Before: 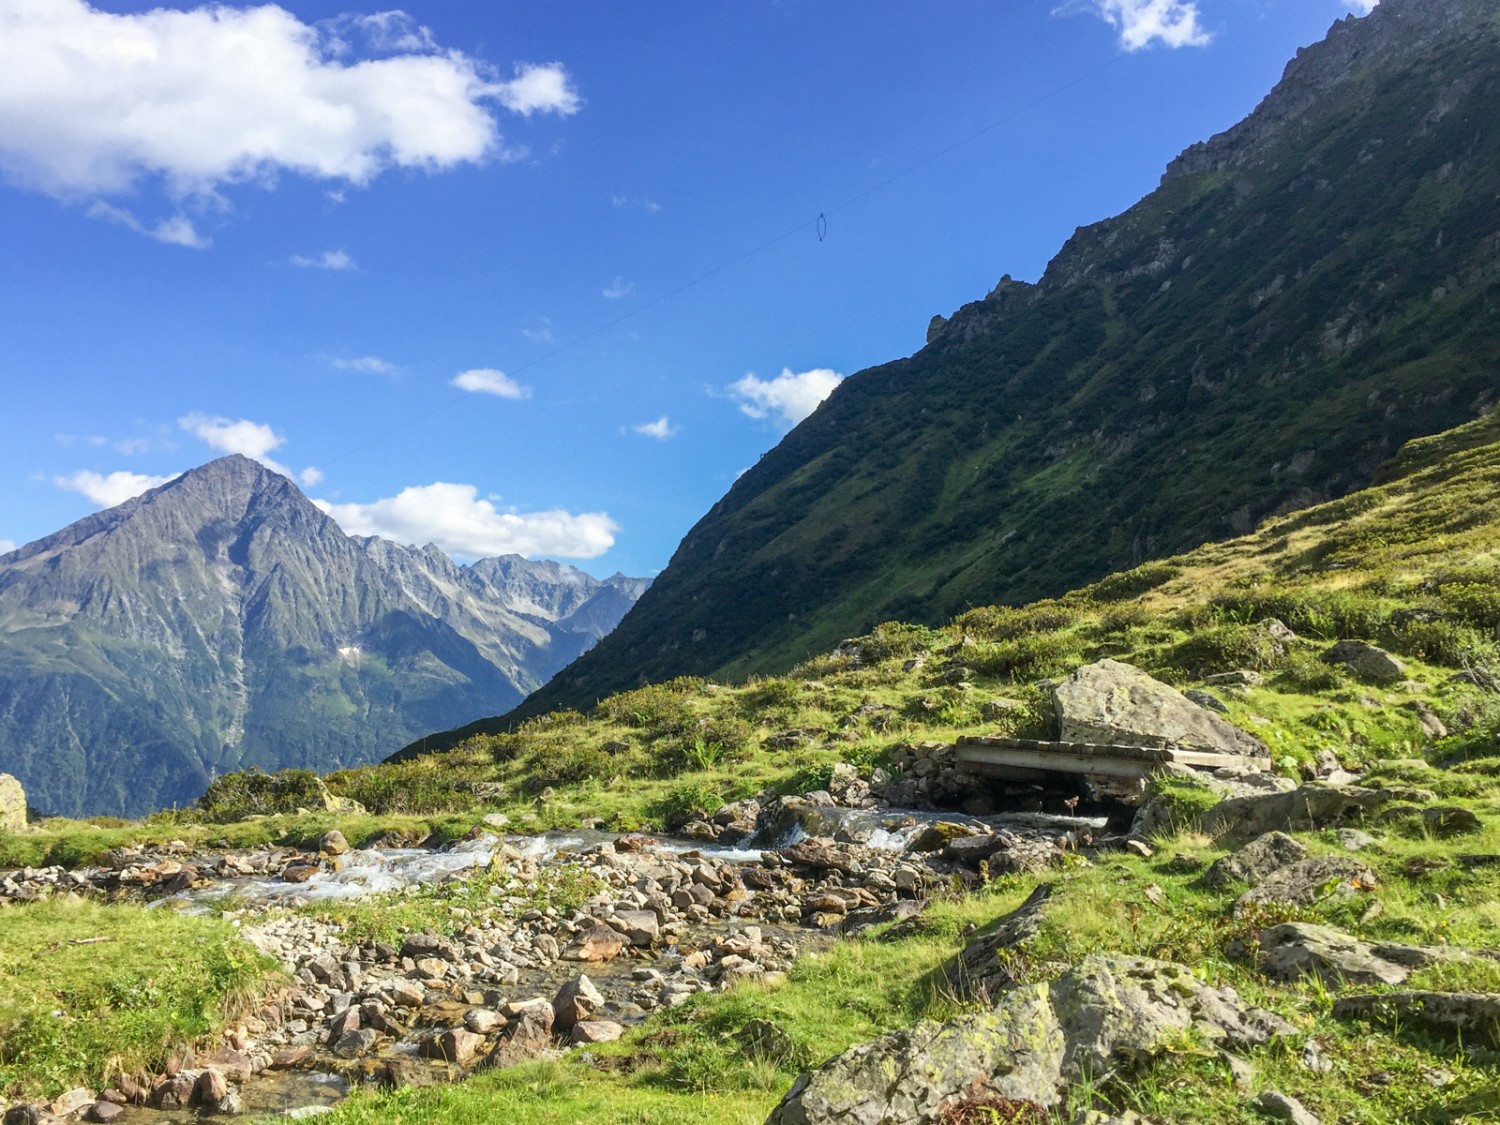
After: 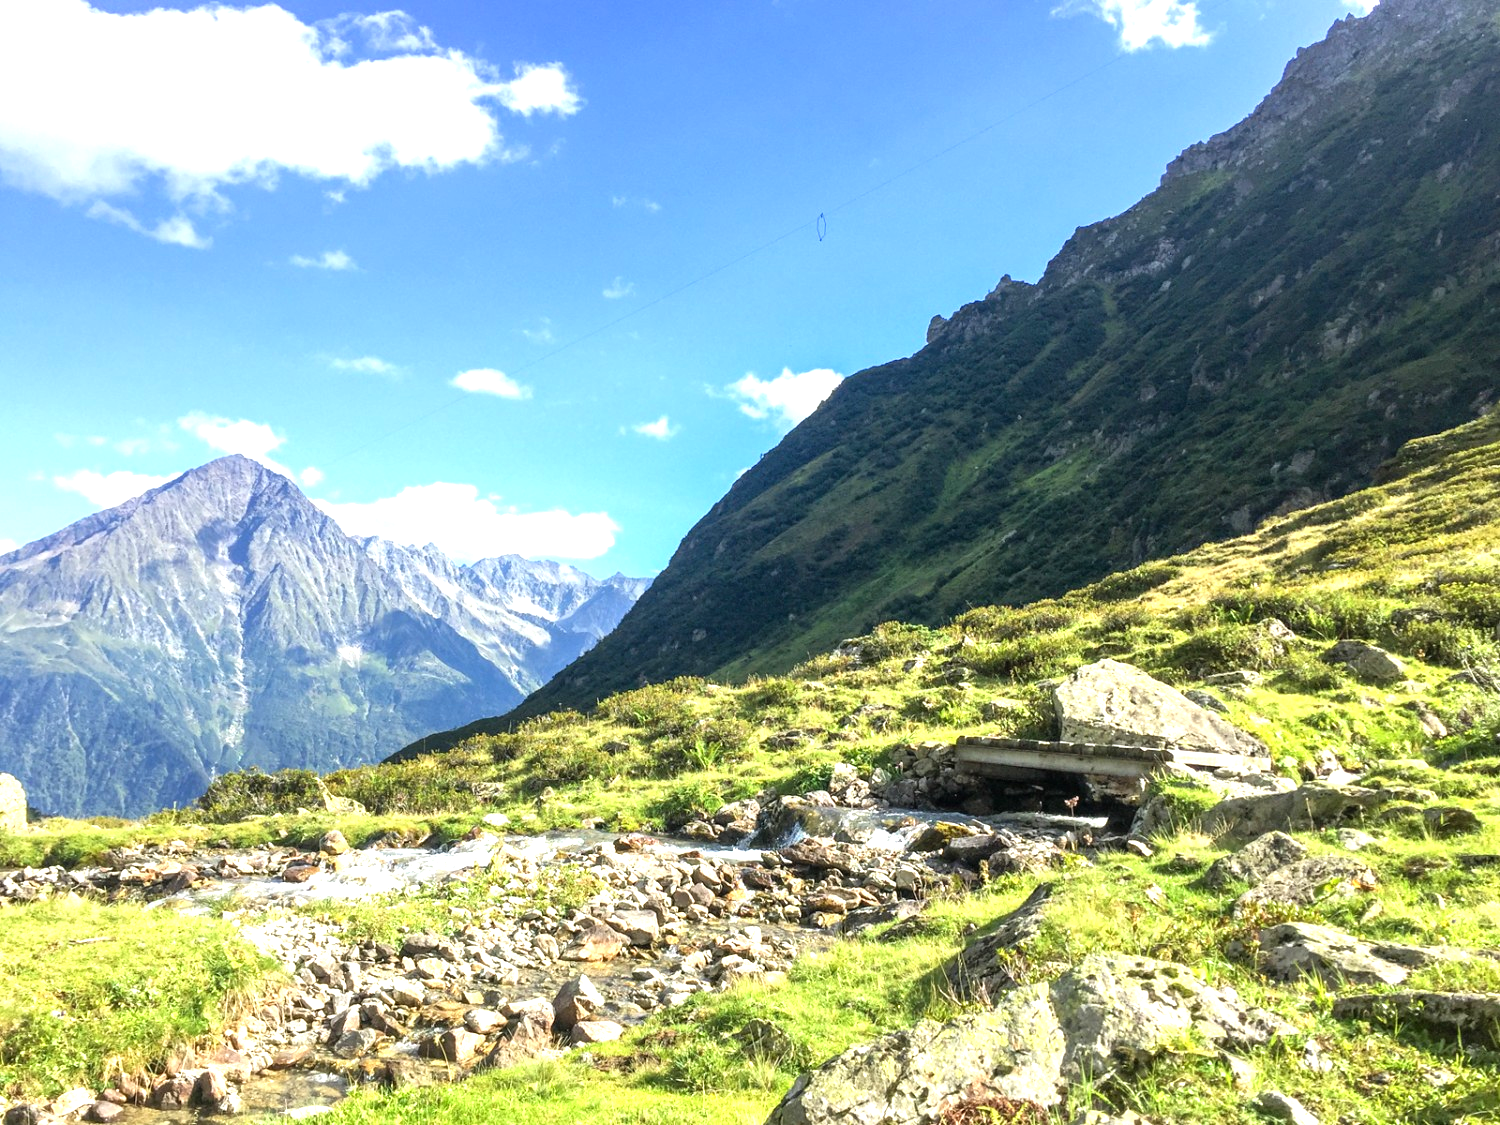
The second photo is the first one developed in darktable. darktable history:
exposure: exposure 0.694 EV, compensate highlight preservation false
tone equalizer: -8 EV -0.392 EV, -7 EV -0.418 EV, -6 EV -0.322 EV, -5 EV -0.241 EV, -3 EV 0.192 EV, -2 EV 0.337 EV, -1 EV 0.381 EV, +0 EV 0.407 EV
